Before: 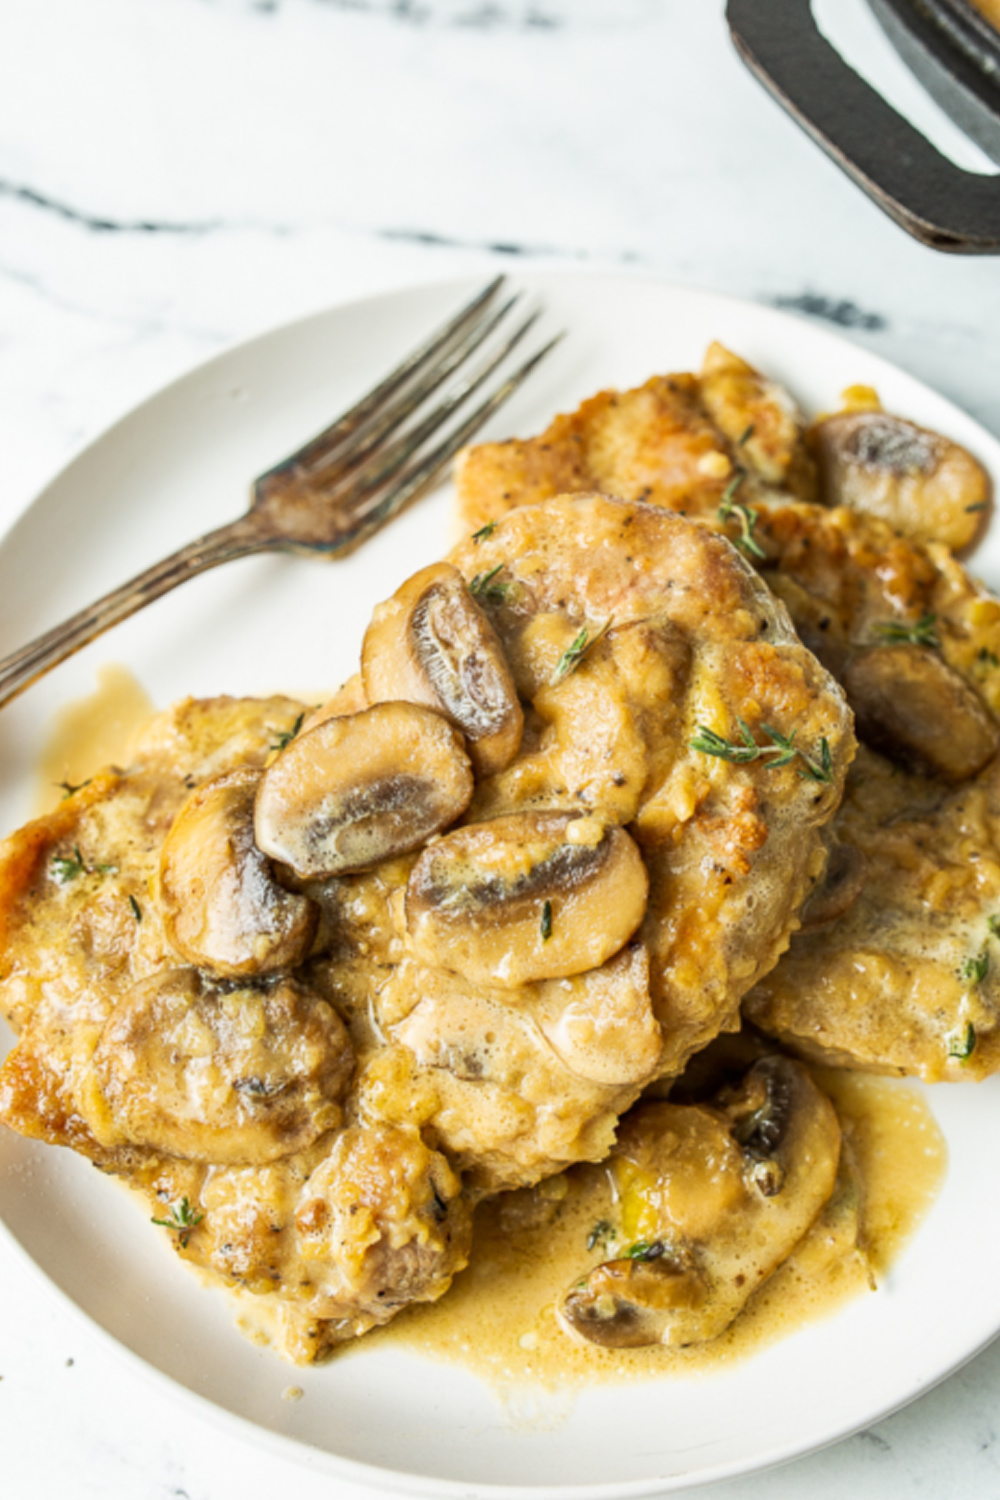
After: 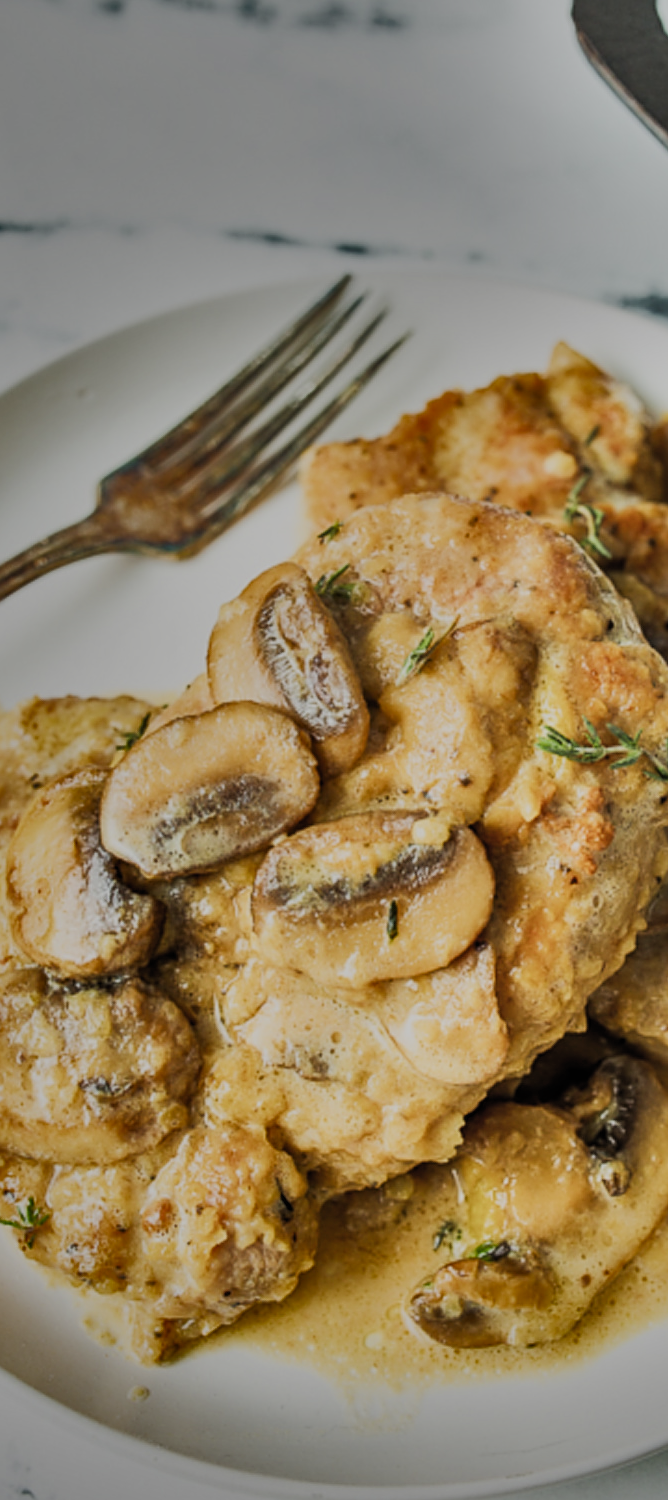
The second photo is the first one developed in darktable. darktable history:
sharpen: on, module defaults
shadows and highlights: shadows 19.56, highlights -84.68, soften with gaussian
crop: left 15.406%, right 17.748%
filmic rgb: black relative exposure -7.48 EV, white relative exposure 4.82 EV, threshold 3 EV, hardness 3.4, color science v5 (2021), contrast in shadows safe, contrast in highlights safe, enable highlight reconstruction true
